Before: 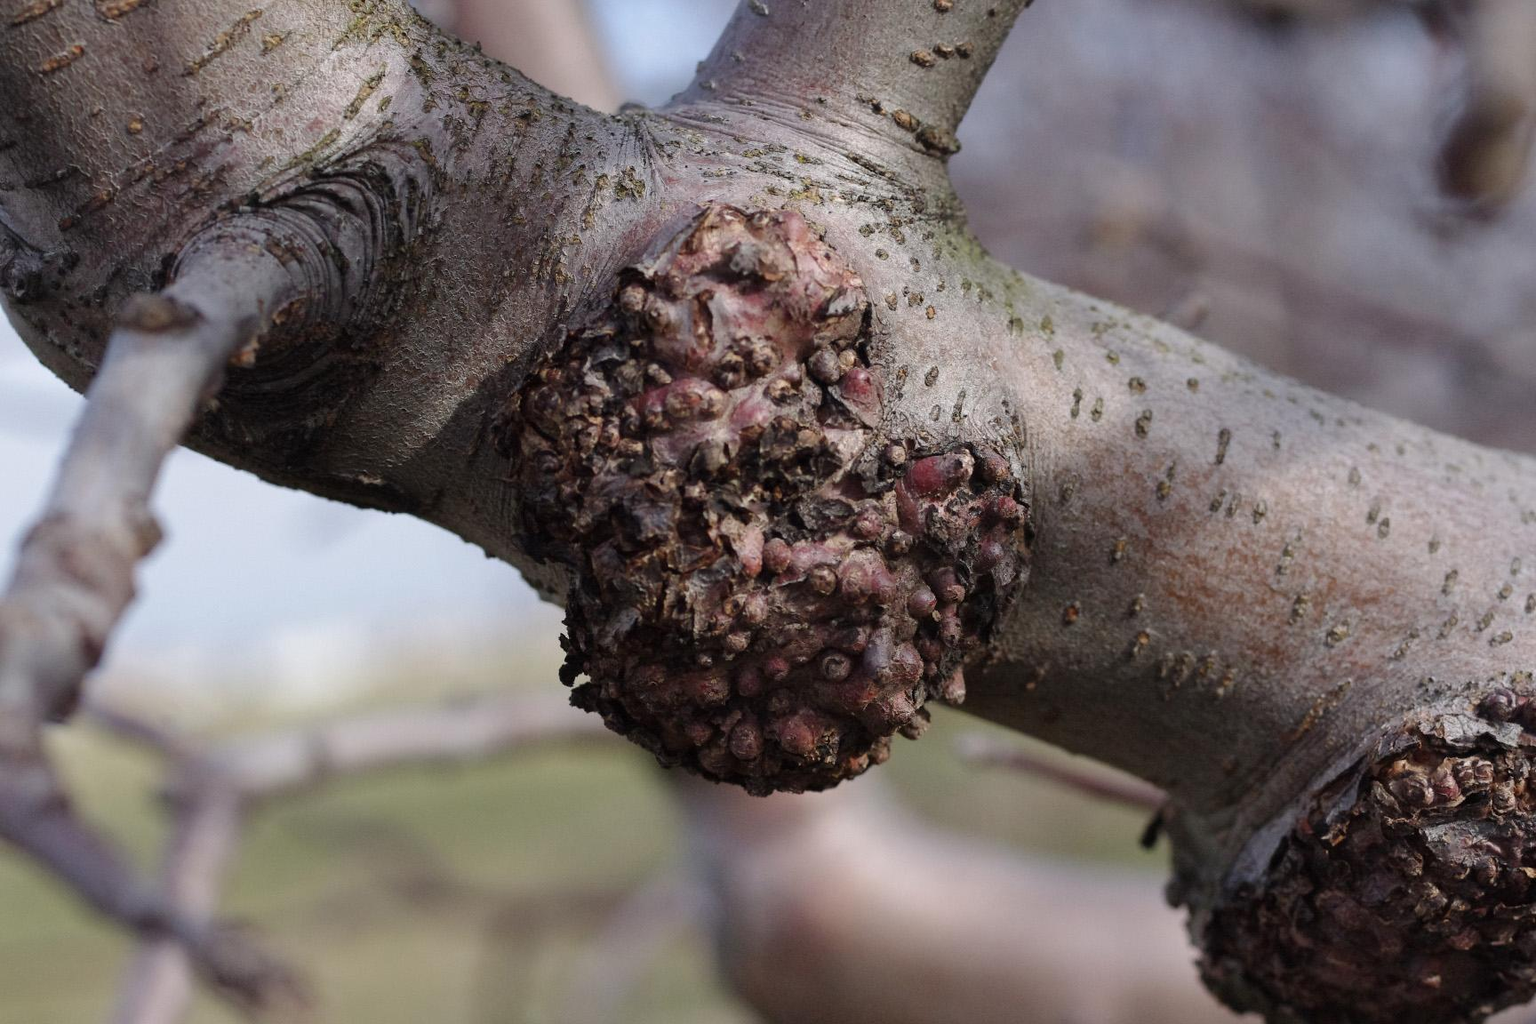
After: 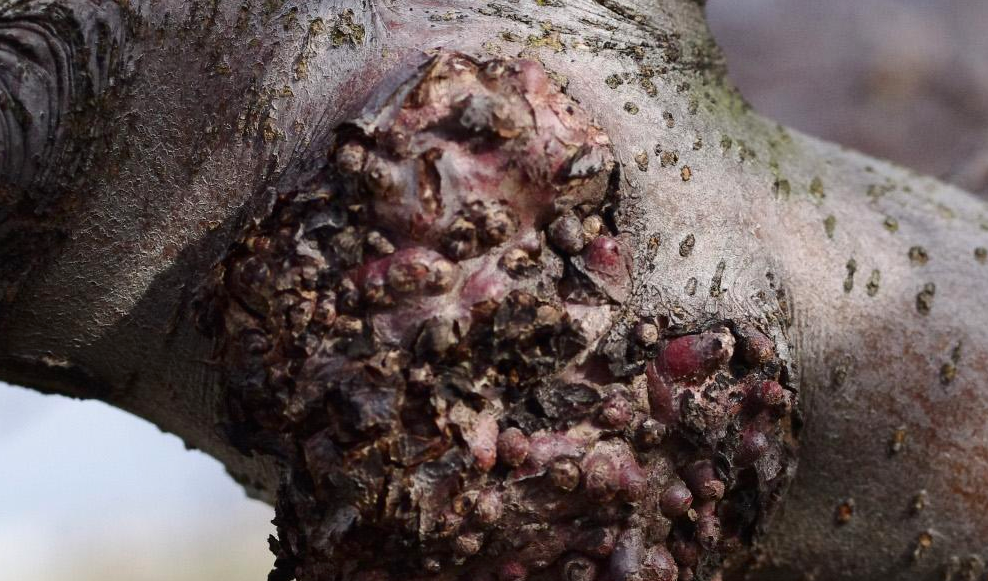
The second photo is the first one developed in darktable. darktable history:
crop: left 20.932%, top 15.471%, right 21.848%, bottom 34.081%
contrast brightness saturation: contrast 0.15, brightness -0.01, saturation 0.1
